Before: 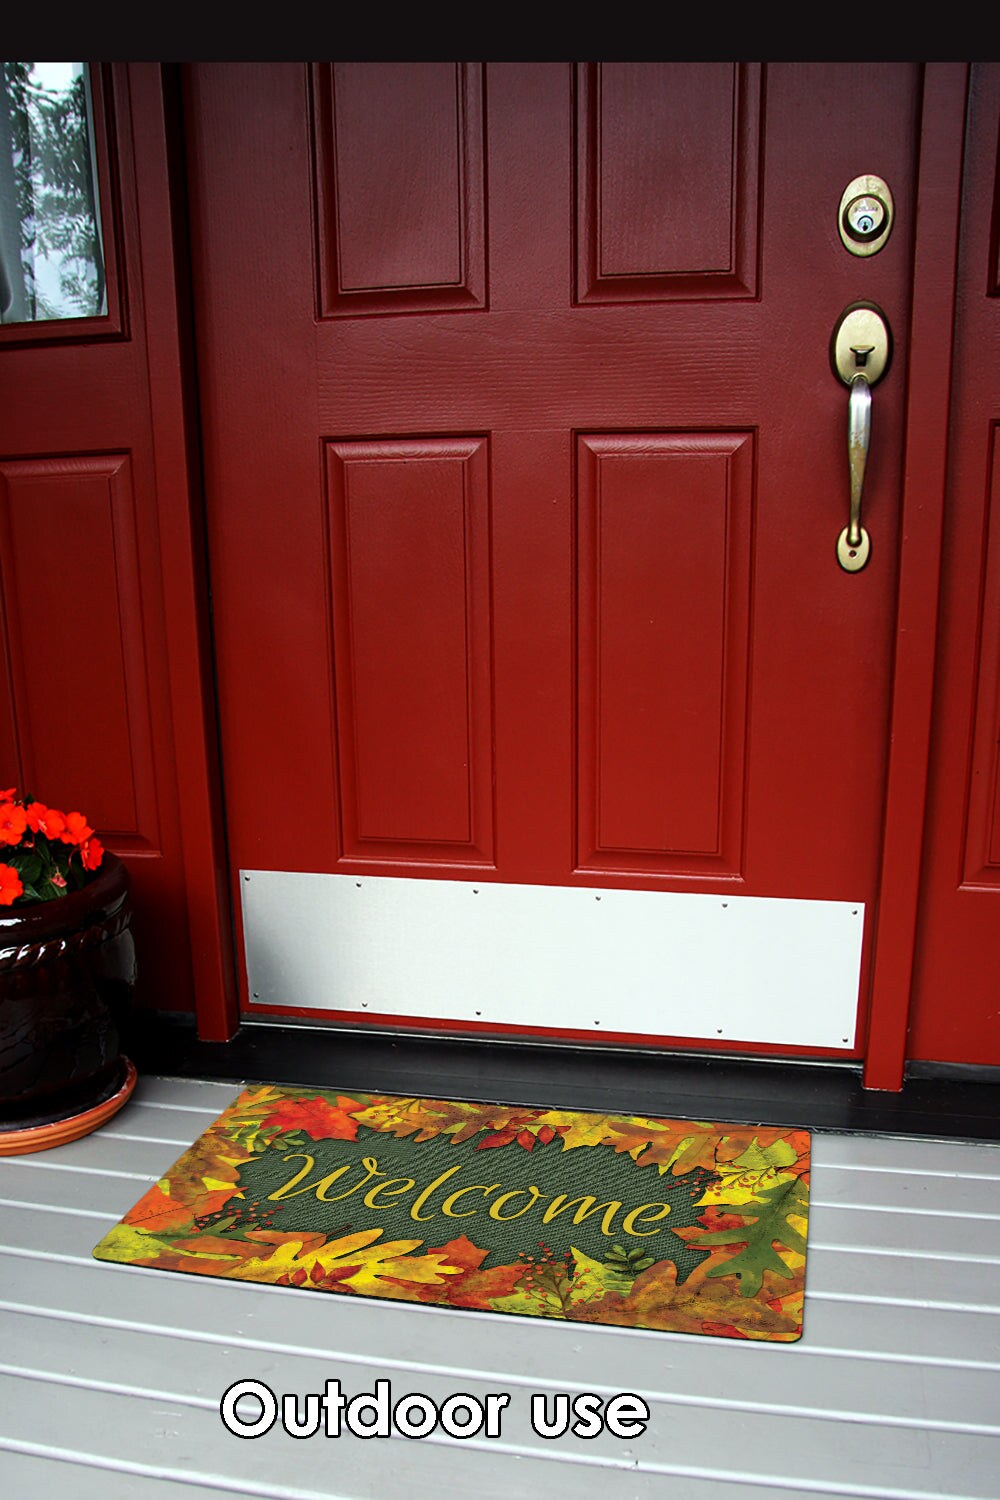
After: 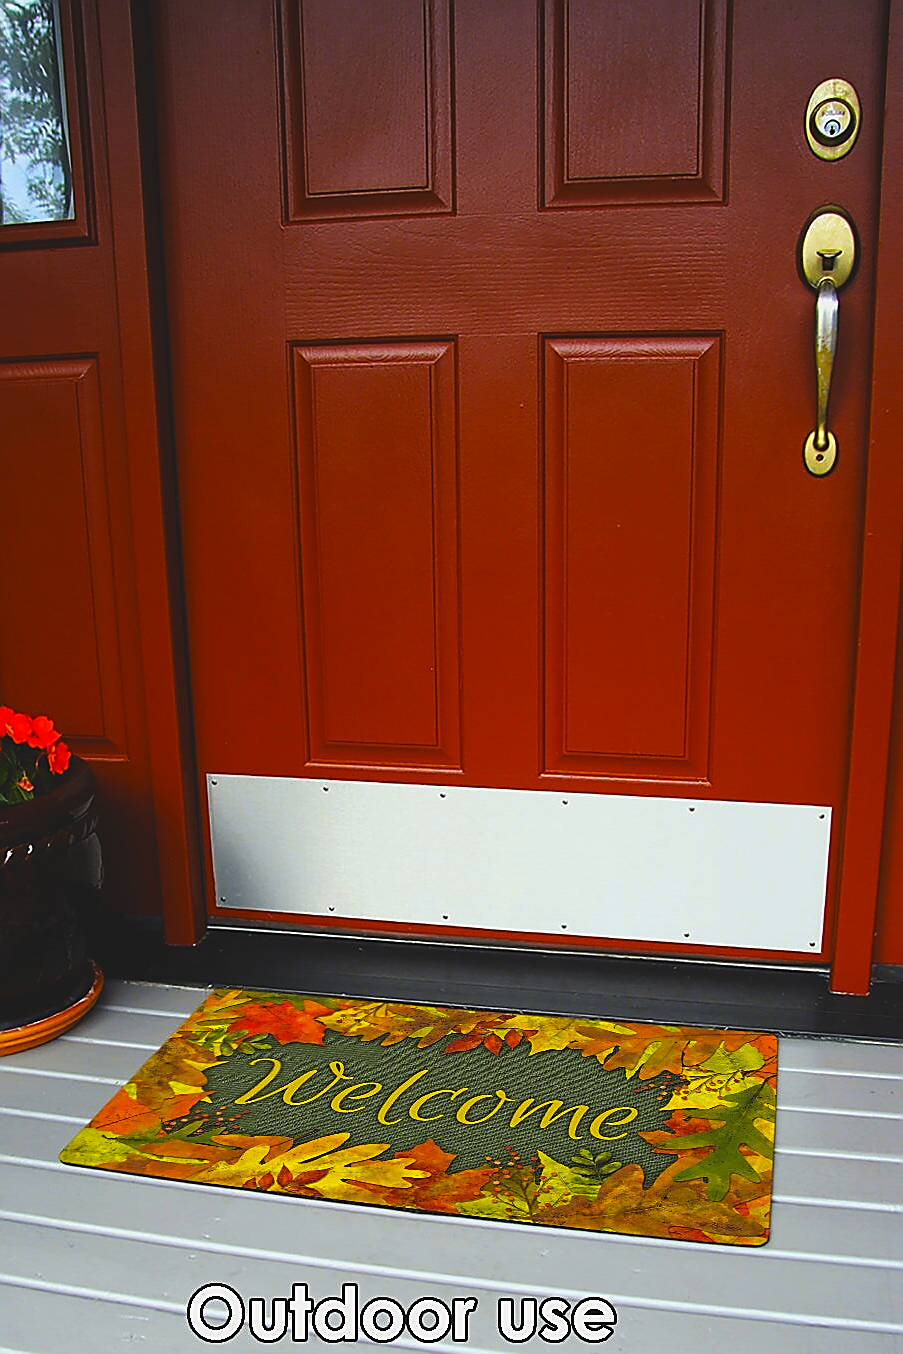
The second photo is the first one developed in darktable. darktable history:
sharpen: radius 1.4, amount 1.25, threshold 0.7
crop: left 3.305%, top 6.436%, right 6.389%, bottom 3.258%
color contrast: green-magenta contrast 1.12, blue-yellow contrast 1.95, unbound 0
exposure: black level correction -0.014, exposure -0.193 EV, compensate highlight preservation false
